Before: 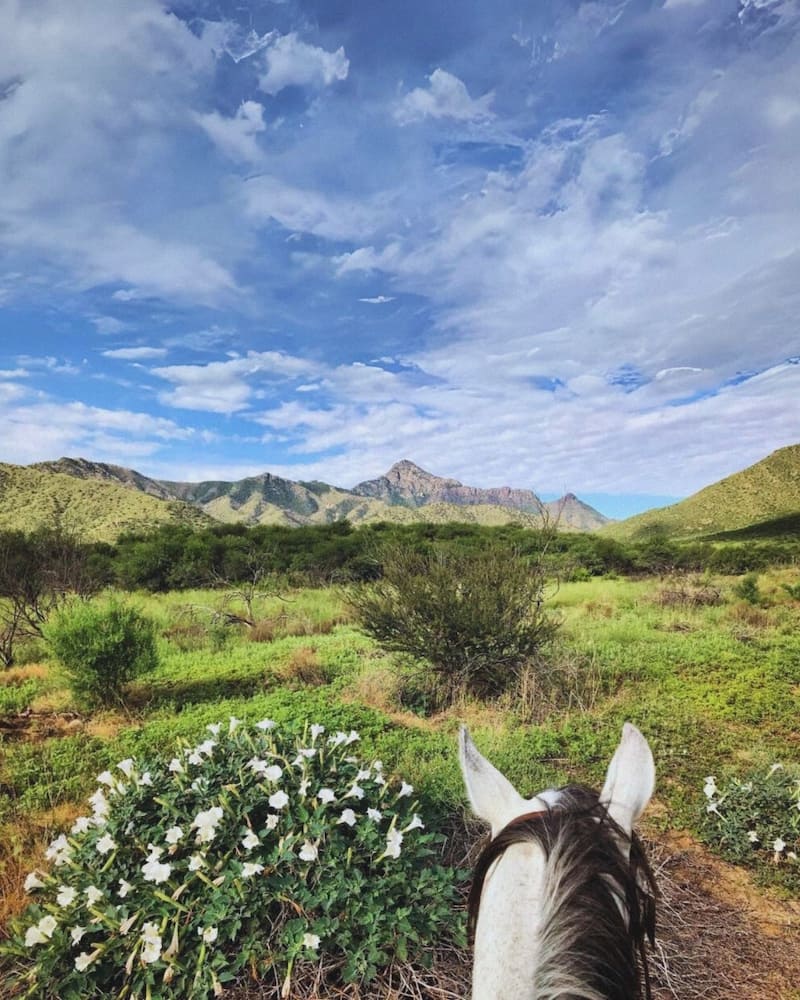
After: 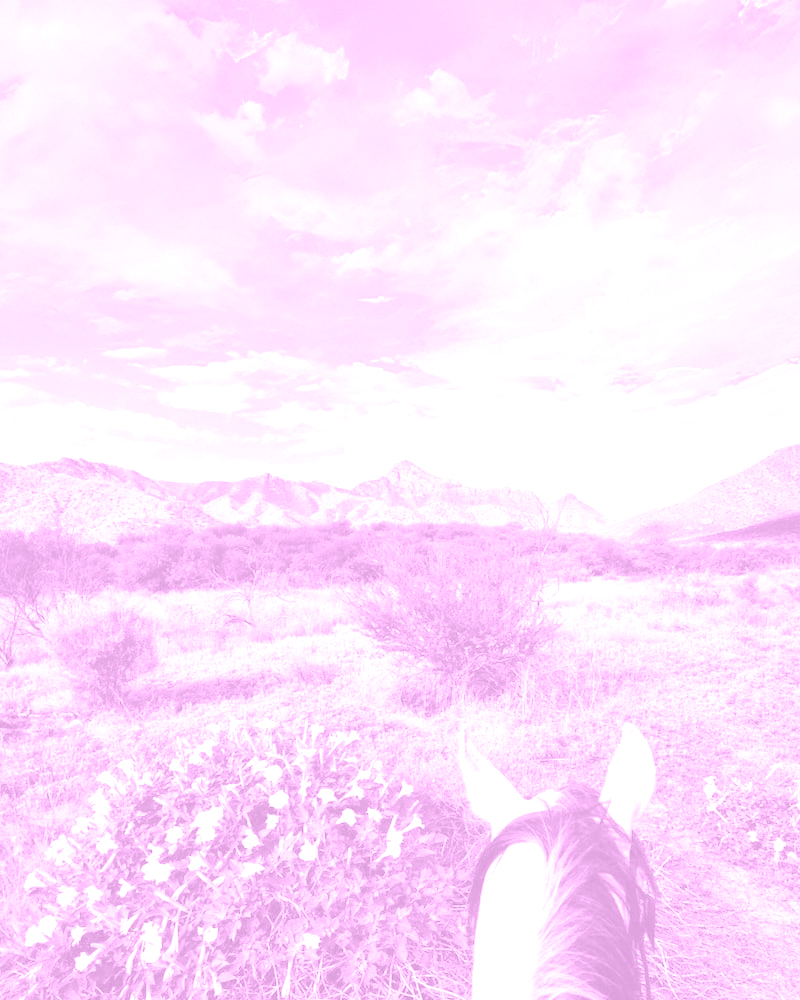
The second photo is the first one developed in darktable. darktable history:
exposure: exposure 2.04 EV, compensate highlight preservation false
colorize: hue 331.2°, saturation 69%, source mix 30.28%, lightness 69.02%, version 1
